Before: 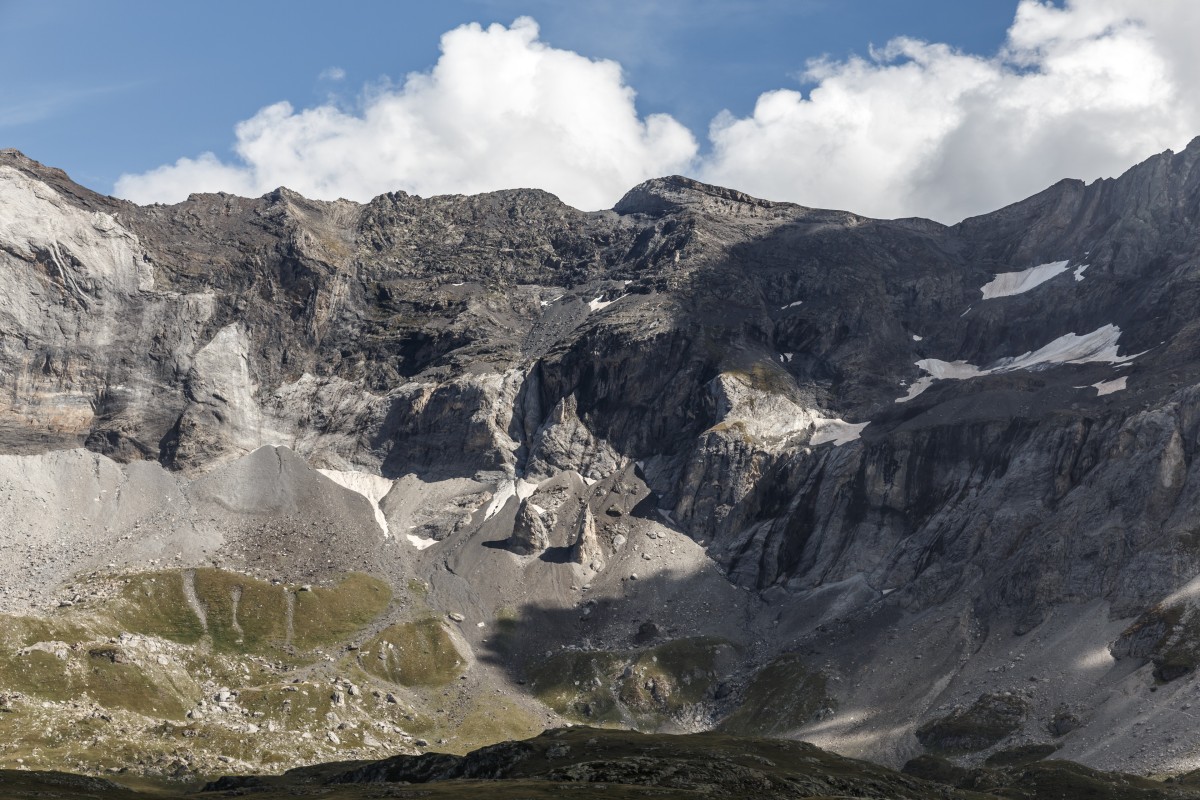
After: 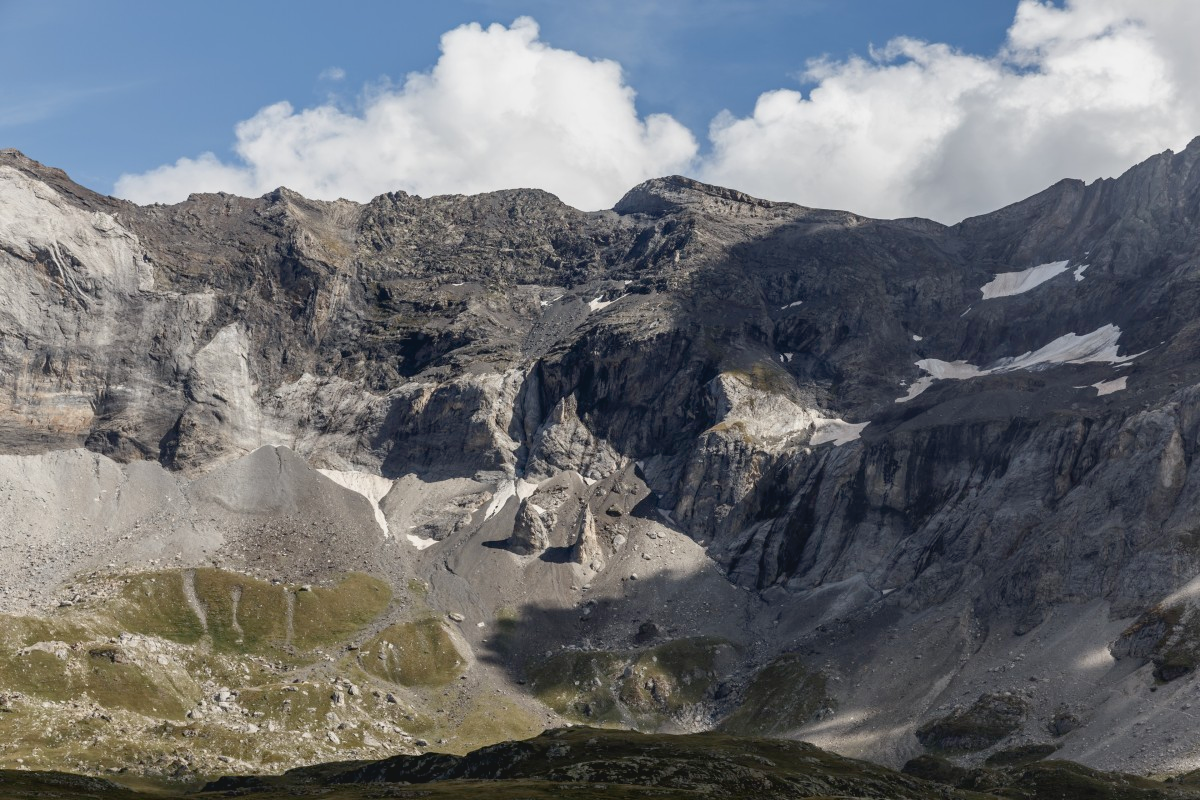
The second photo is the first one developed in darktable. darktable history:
exposure: black level correction 0.009, exposure 0.014 EV, compensate highlight preservation false
contrast brightness saturation: contrast -0.11
